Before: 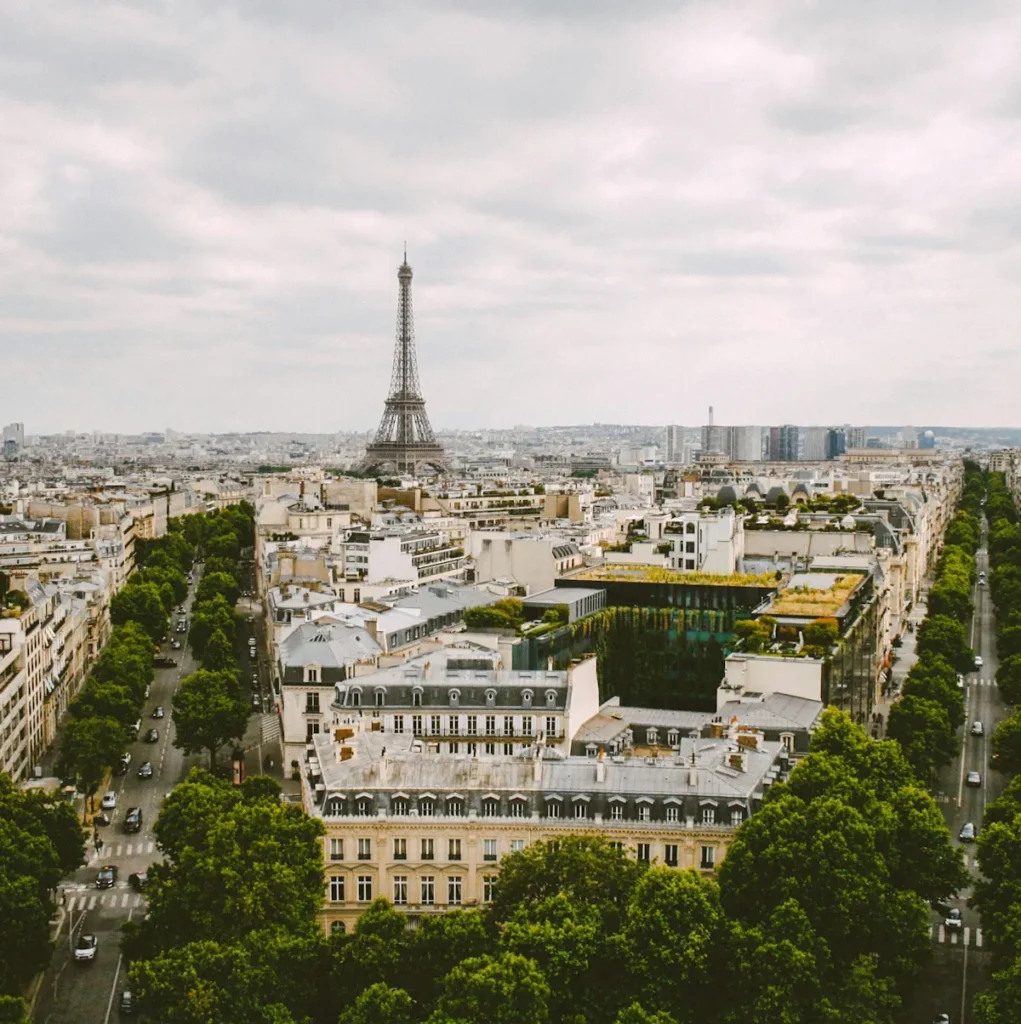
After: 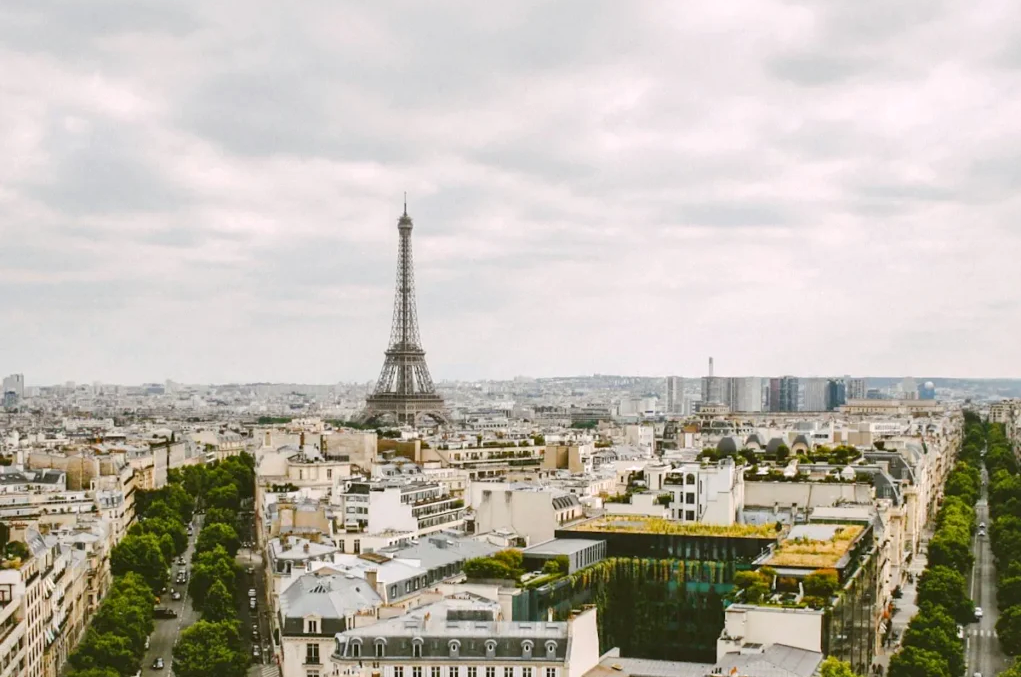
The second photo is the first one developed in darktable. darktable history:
levels: gray 59.33%, levels [0, 0.478, 1]
crop and rotate: top 4.817%, bottom 29.043%
tone equalizer: edges refinement/feathering 500, mask exposure compensation -1.57 EV, preserve details no
local contrast: mode bilateral grid, contrast 25, coarseness 51, detail 124%, midtone range 0.2
